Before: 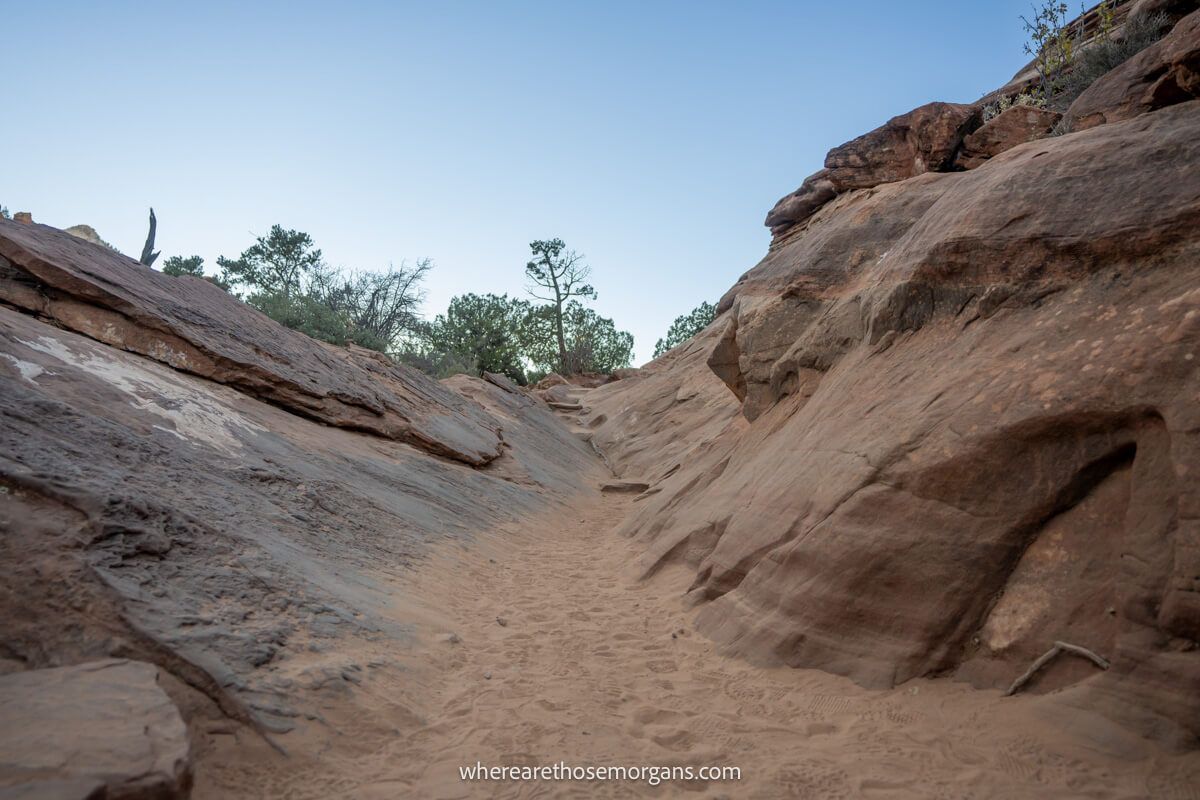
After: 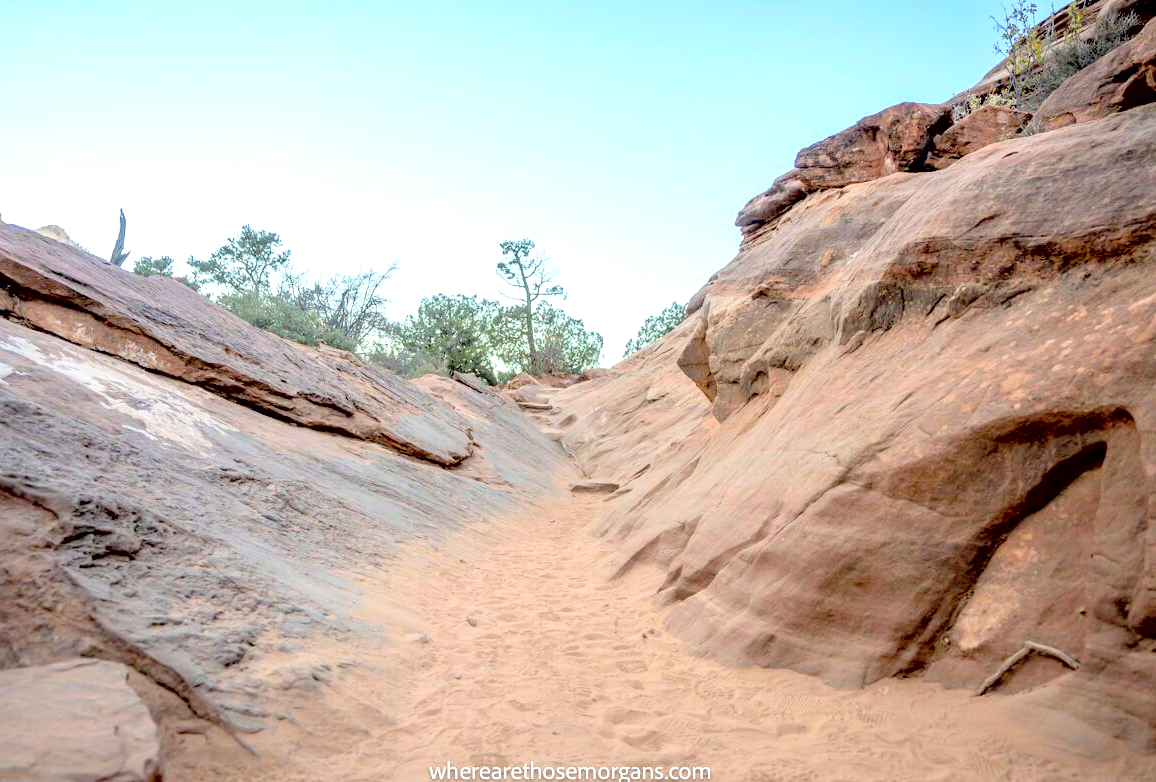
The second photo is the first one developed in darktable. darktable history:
crop and rotate: left 2.536%, right 1.107%, bottom 2.246%
contrast brightness saturation: contrast 0.1, brightness 0.3, saturation 0.14
exposure: black level correction 0.01, exposure 1 EV, compensate highlight preservation false
